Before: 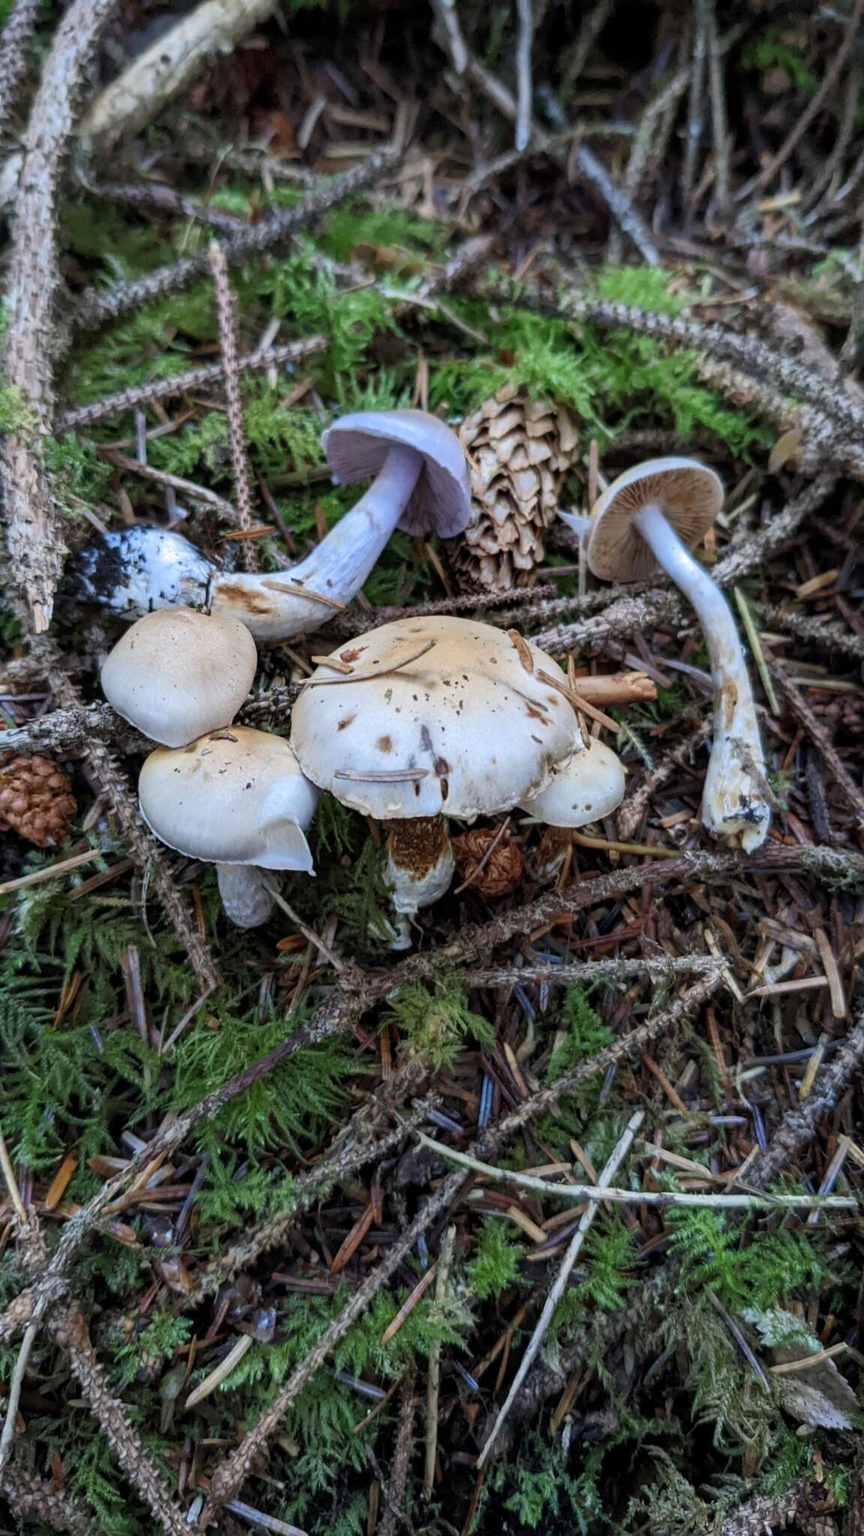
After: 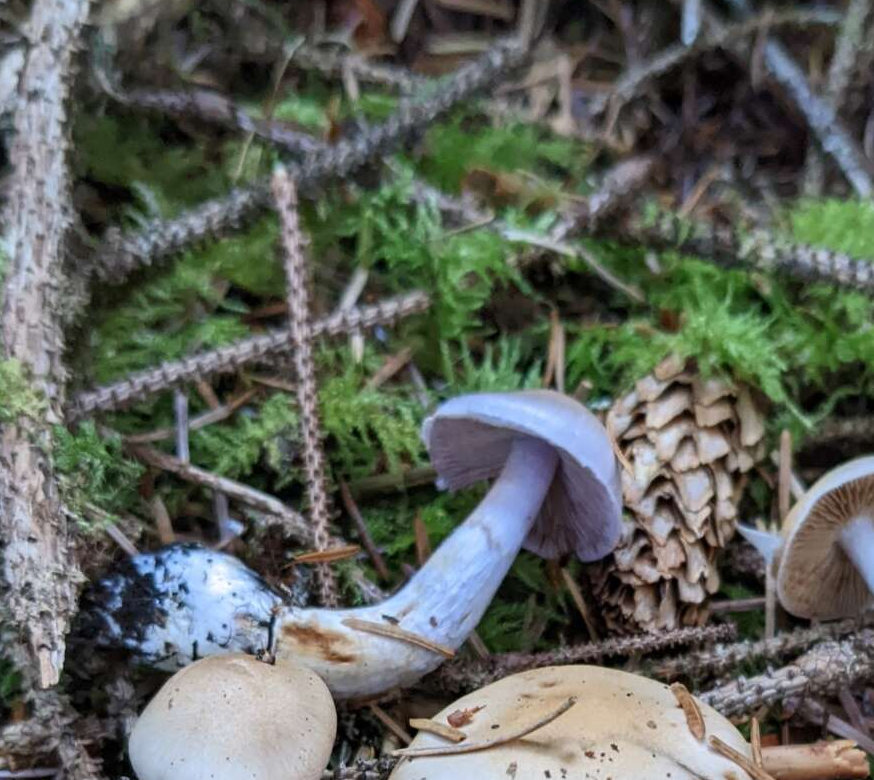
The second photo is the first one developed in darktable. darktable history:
crop: left 0.555%, top 7.648%, right 23.537%, bottom 54.246%
